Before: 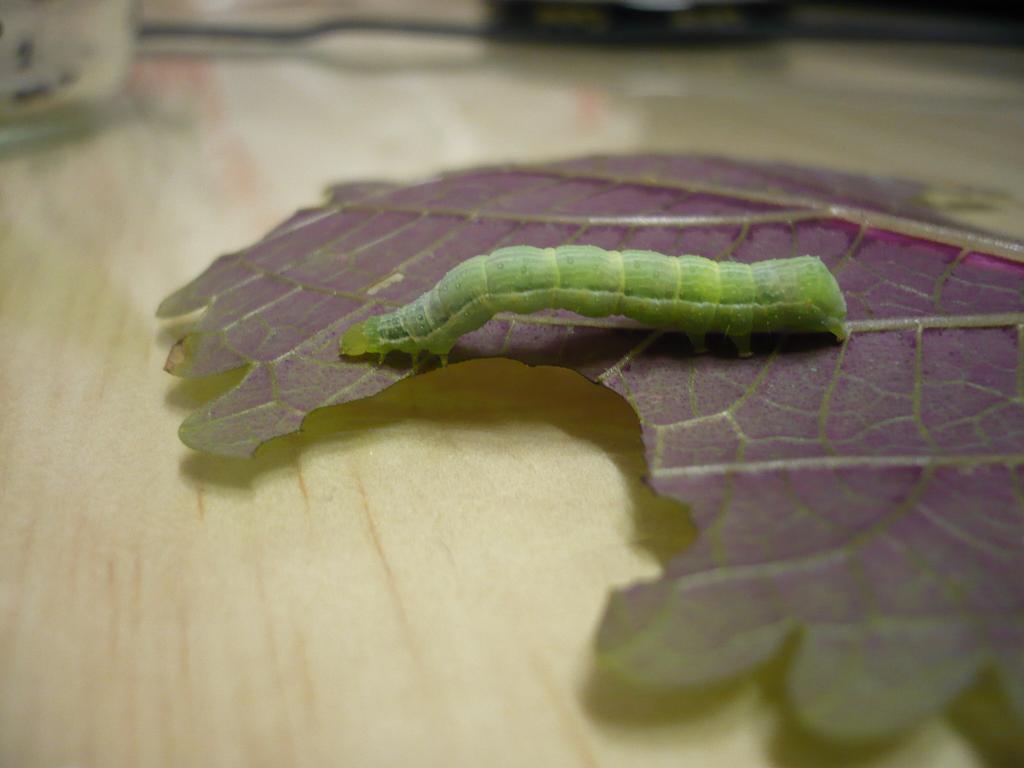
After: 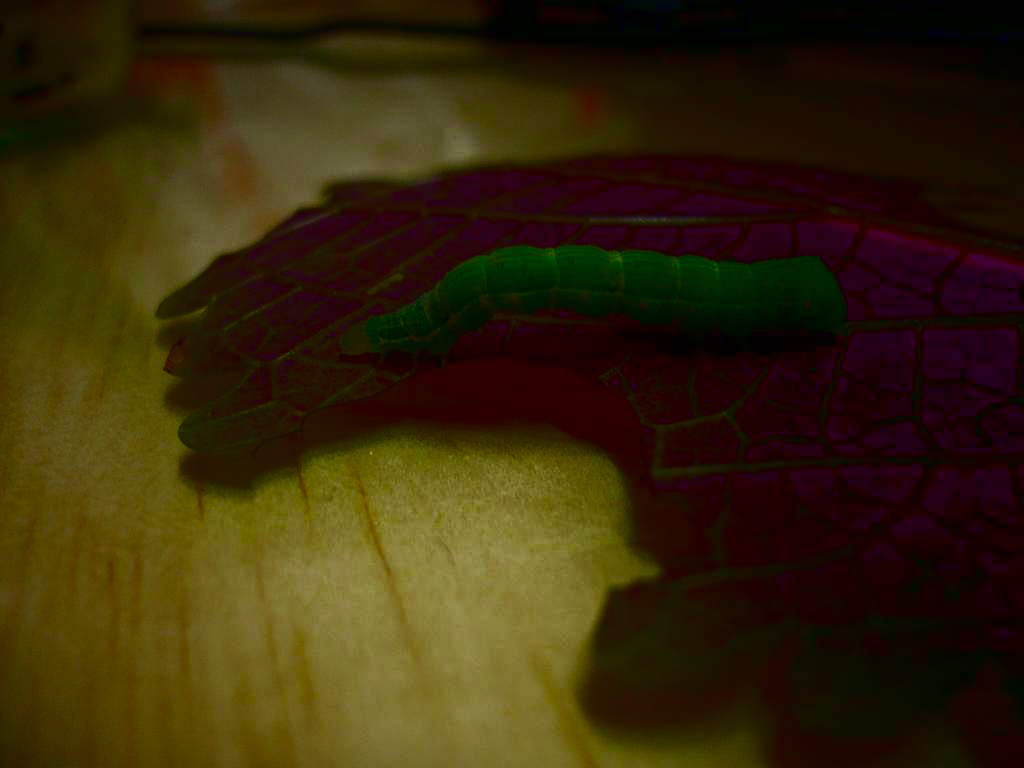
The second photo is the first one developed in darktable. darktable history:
sharpen: radius 1.272, amount 0.305, threshold 0
shadows and highlights: shadows -54.3, highlights 86.09, soften with gaussian
contrast brightness saturation: brightness -1, saturation 1
tone equalizer: -7 EV 0.13 EV, smoothing diameter 25%, edges refinement/feathering 10, preserve details guided filter
